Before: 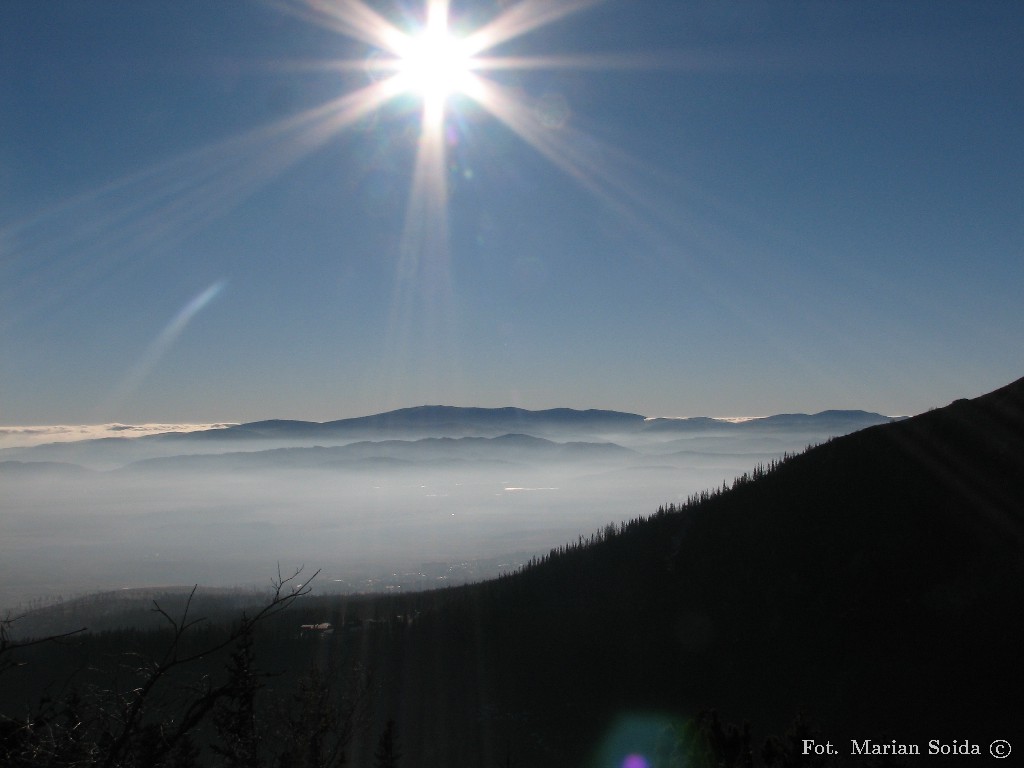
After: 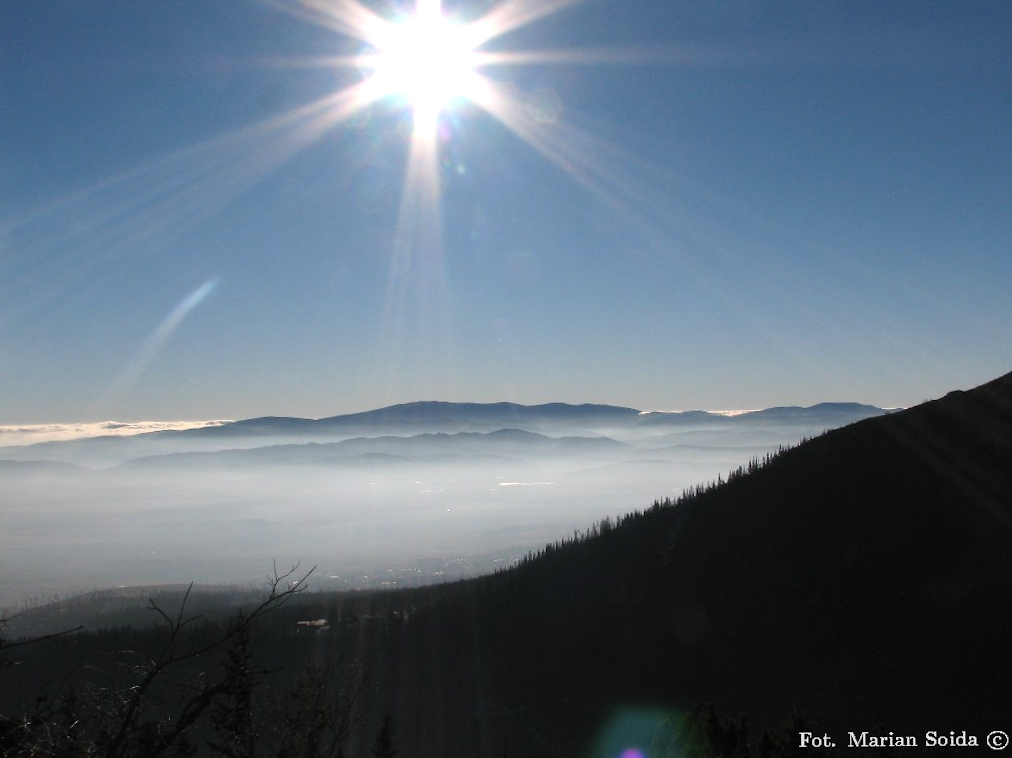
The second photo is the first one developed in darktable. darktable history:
exposure: black level correction 0, exposure 0.5 EV, compensate exposure bias true, compensate highlight preservation false
rotate and perspective: rotation -0.45°, automatic cropping original format, crop left 0.008, crop right 0.992, crop top 0.012, crop bottom 0.988
